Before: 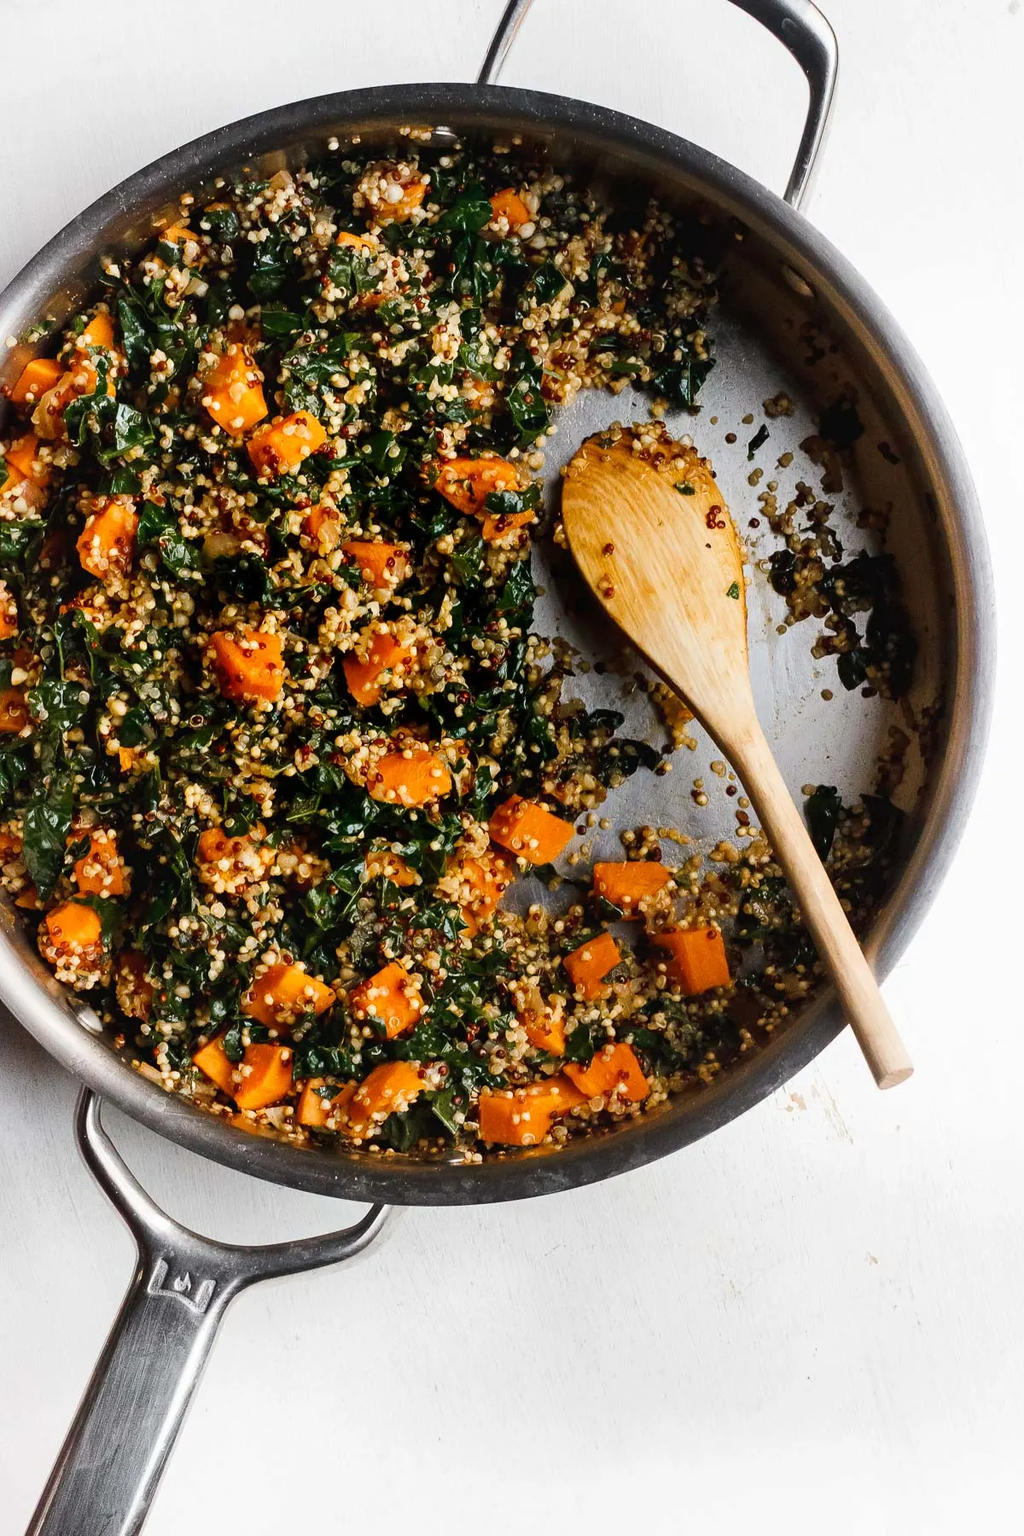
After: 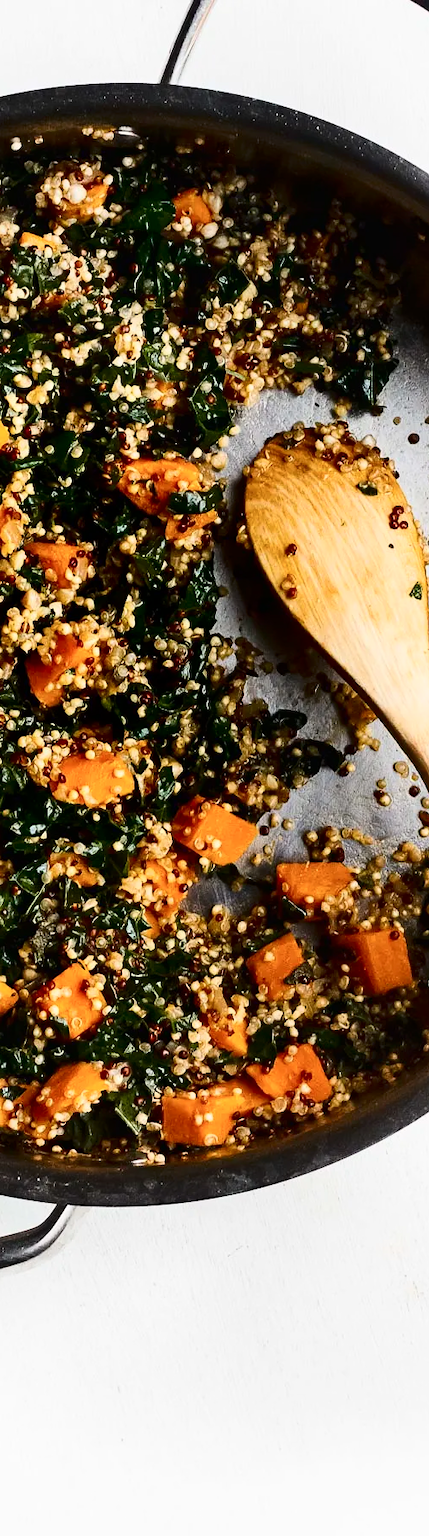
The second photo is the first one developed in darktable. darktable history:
contrast brightness saturation: contrast 0.29
crop: left 31.034%, right 27.038%
